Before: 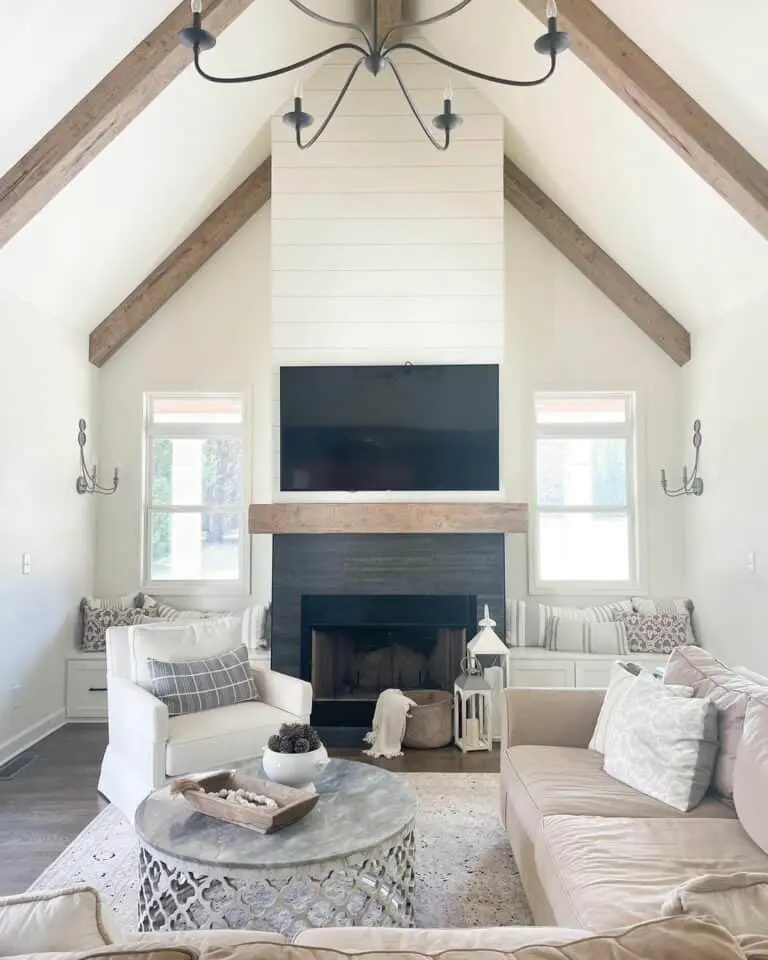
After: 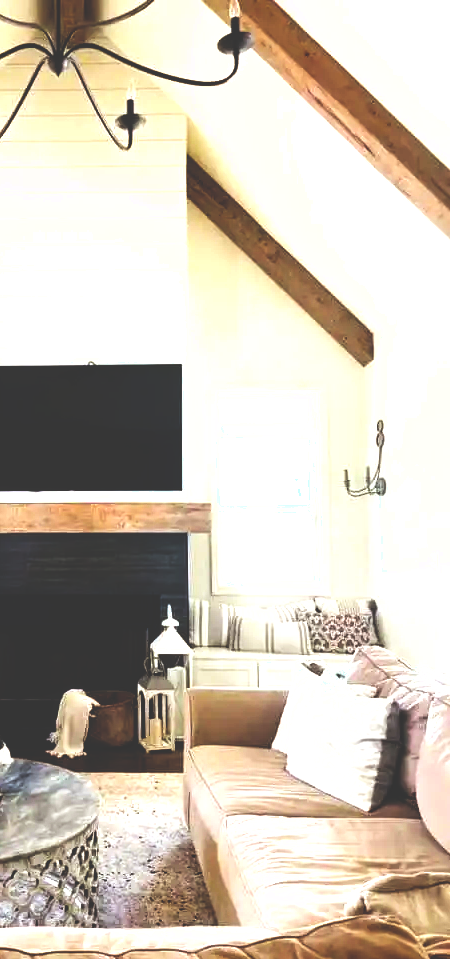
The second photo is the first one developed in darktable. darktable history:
crop: left 41.324%
color balance rgb: shadows lift › chroma 2.059%, shadows lift › hue 48.83°, power › luminance -3.538%, power › chroma 0.586%, power › hue 40.31°, global offset › luminance 1.984%, linear chroma grading › global chroma 9.92%, perceptual saturation grading › global saturation 25.723%, perceptual brilliance grading › highlights 13.976%, perceptual brilliance grading › shadows -18.747%, global vibrance 20%
local contrast: highlights 103%, shadows 99%, detail 119%, midtone range 0.2
base curve: curves: ch0 [(0, 0.036) (0.083, 0.04) (0.804, 1)], preserve colors none
